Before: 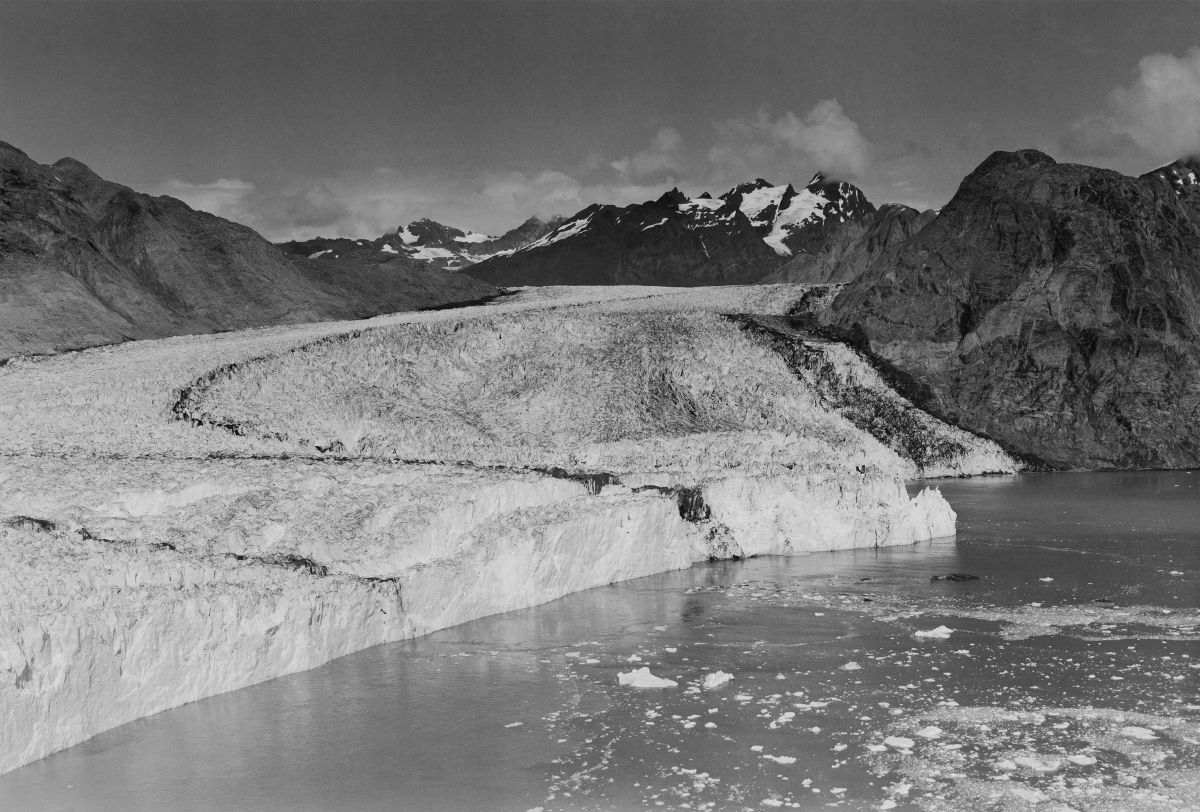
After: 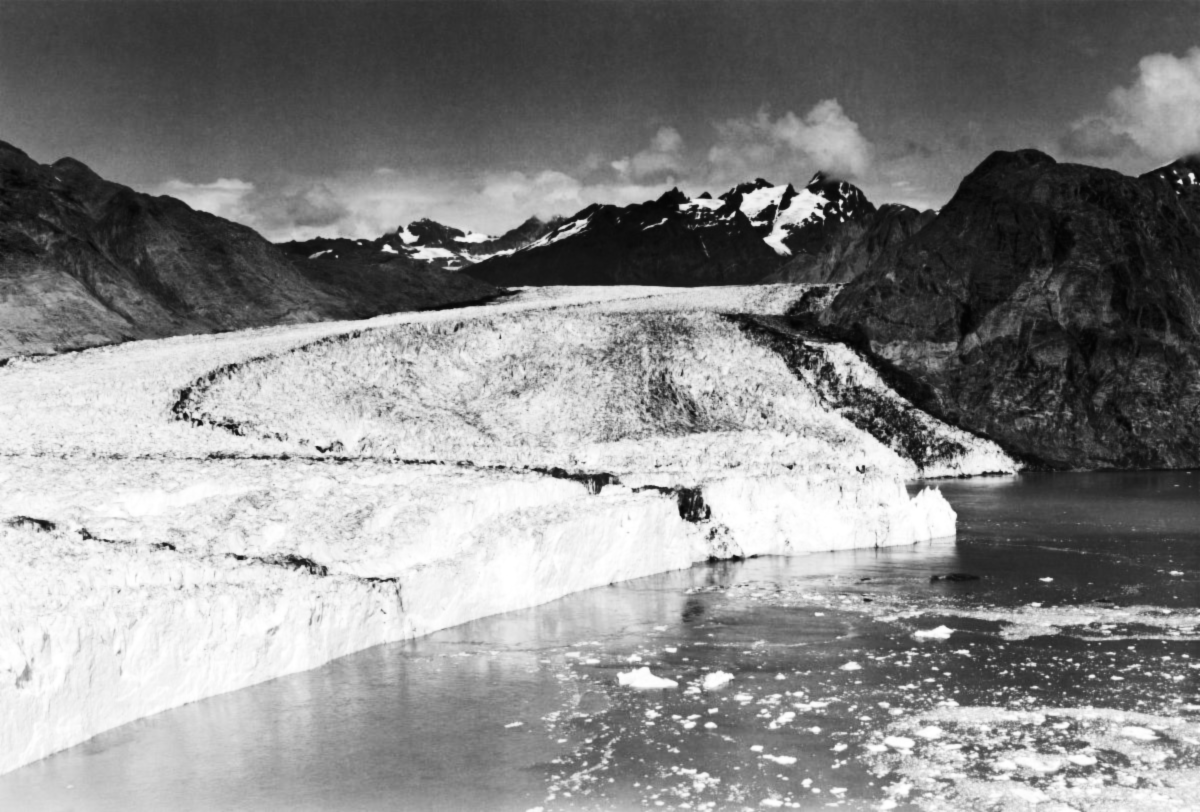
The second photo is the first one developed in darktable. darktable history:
tone equalizer: -8 EV -0.75 EV, -7 EV -0.7 EV, -6 EV -0.6 EV, -5 EV -0.4 EV, -3 EV 0.4 EV, -2 EV 0.6 EV, -1 EV 0.7 EV, +0 EV 0.75 EV, edges refinement/feathering 500, mask exposure compensation -1.57 EV, preserve details no
lowpass: radius 0.76, contrast 1.56, saturation 0, unbound 0
